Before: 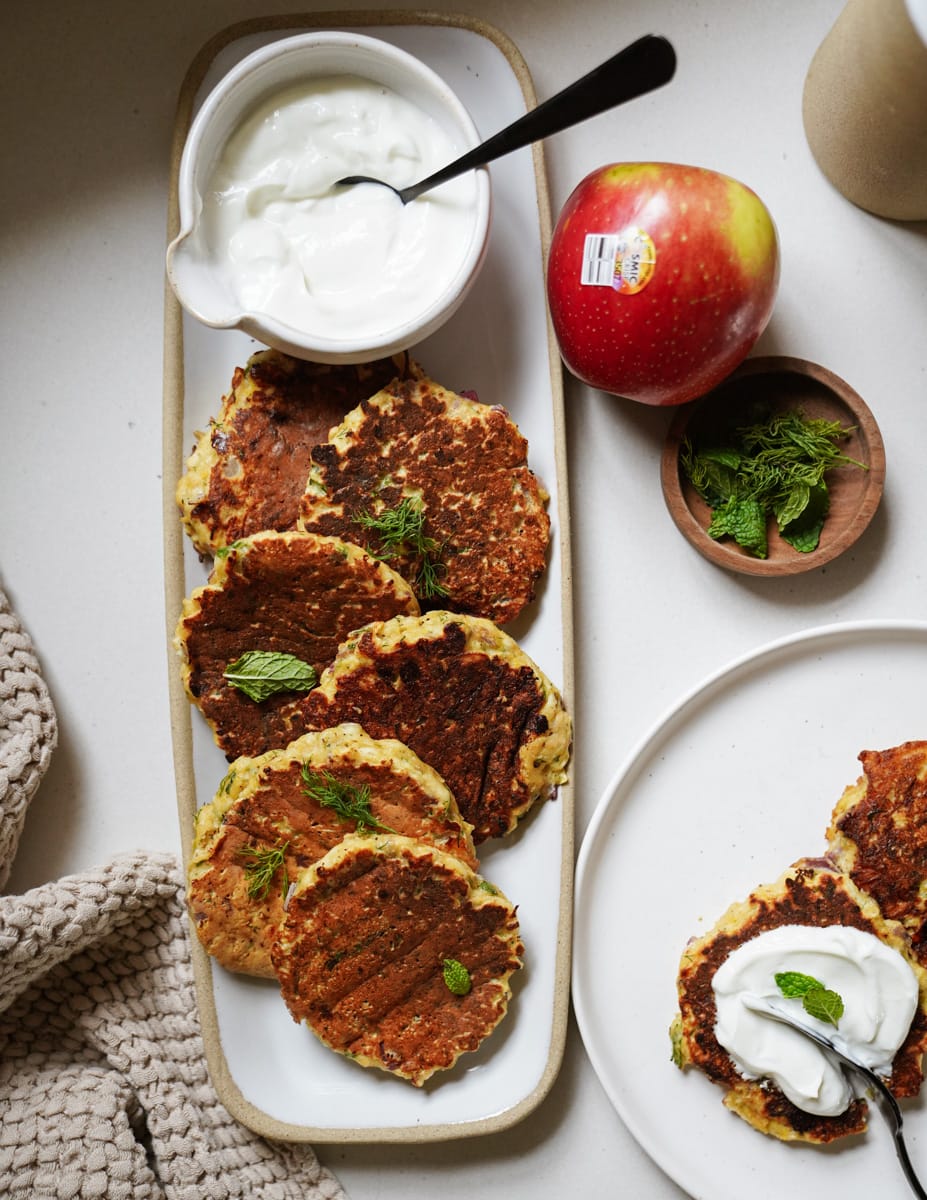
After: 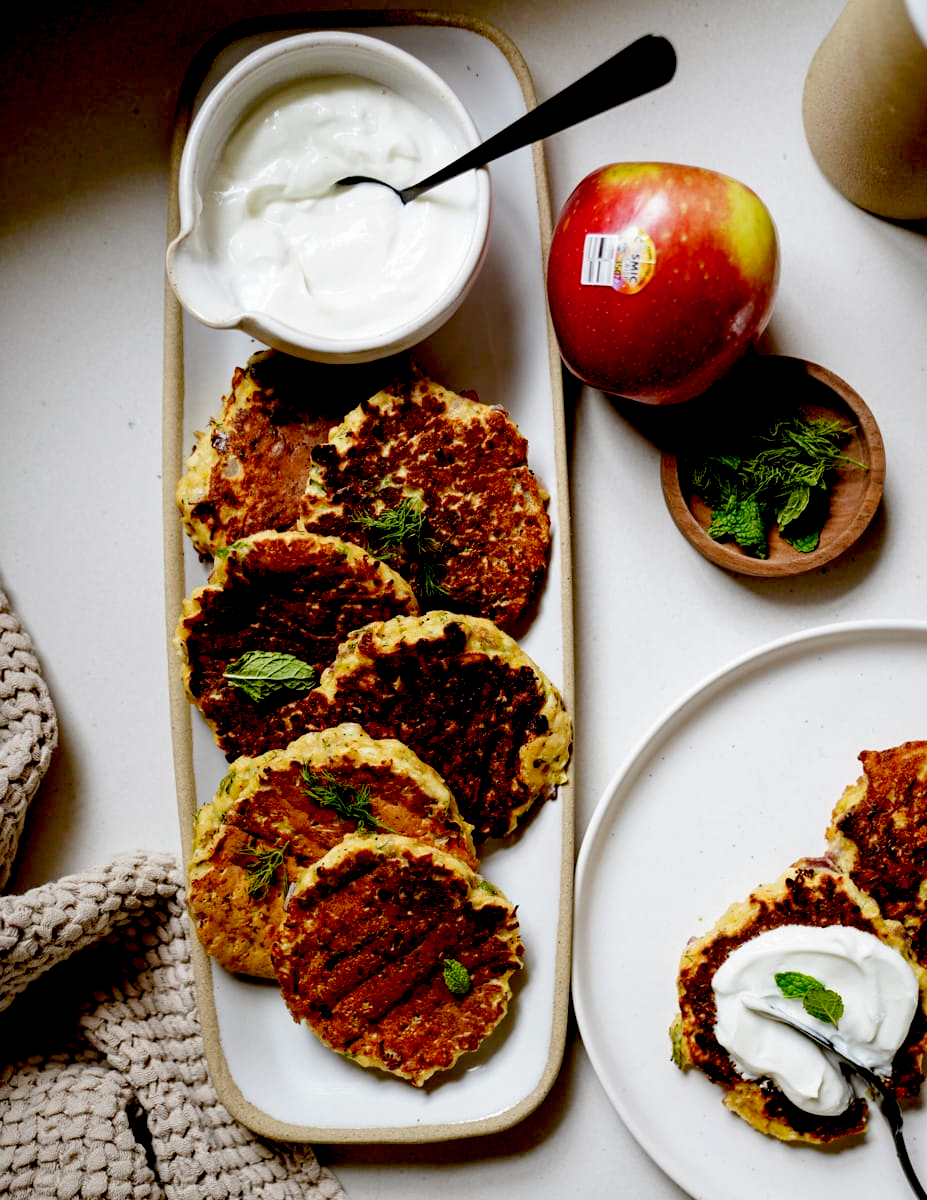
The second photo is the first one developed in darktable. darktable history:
color balance rgb: global vibrance 0.5%
exposure: black level correction 0.047, exposure 0.013 EV, compensate highlight preservation false
